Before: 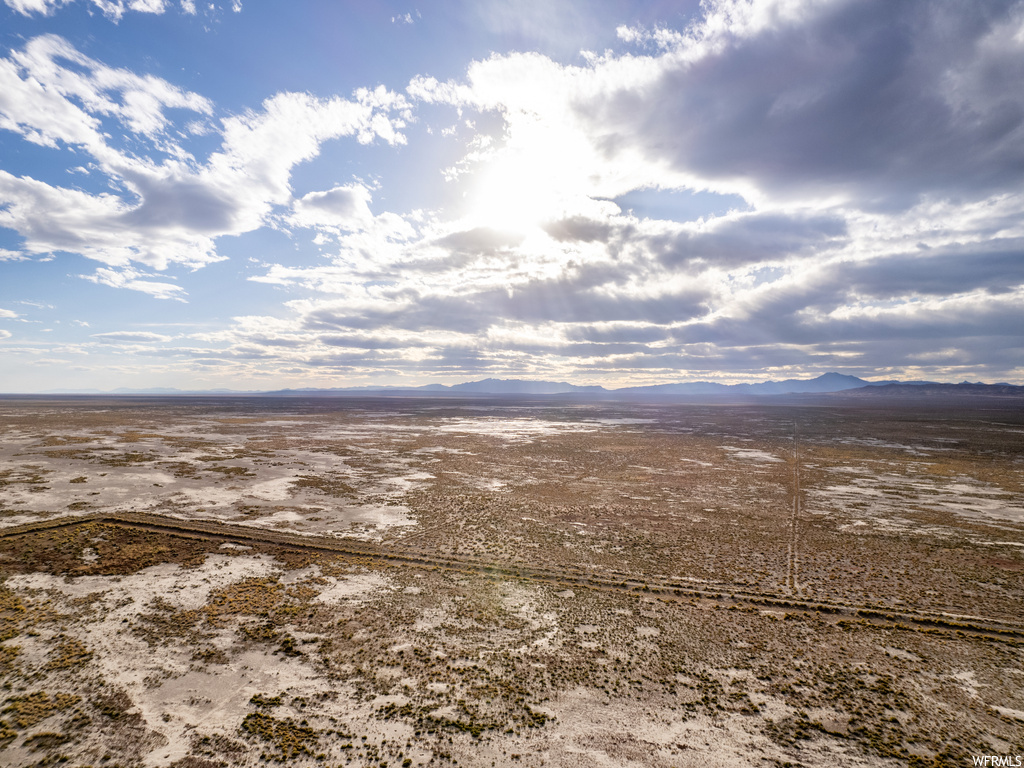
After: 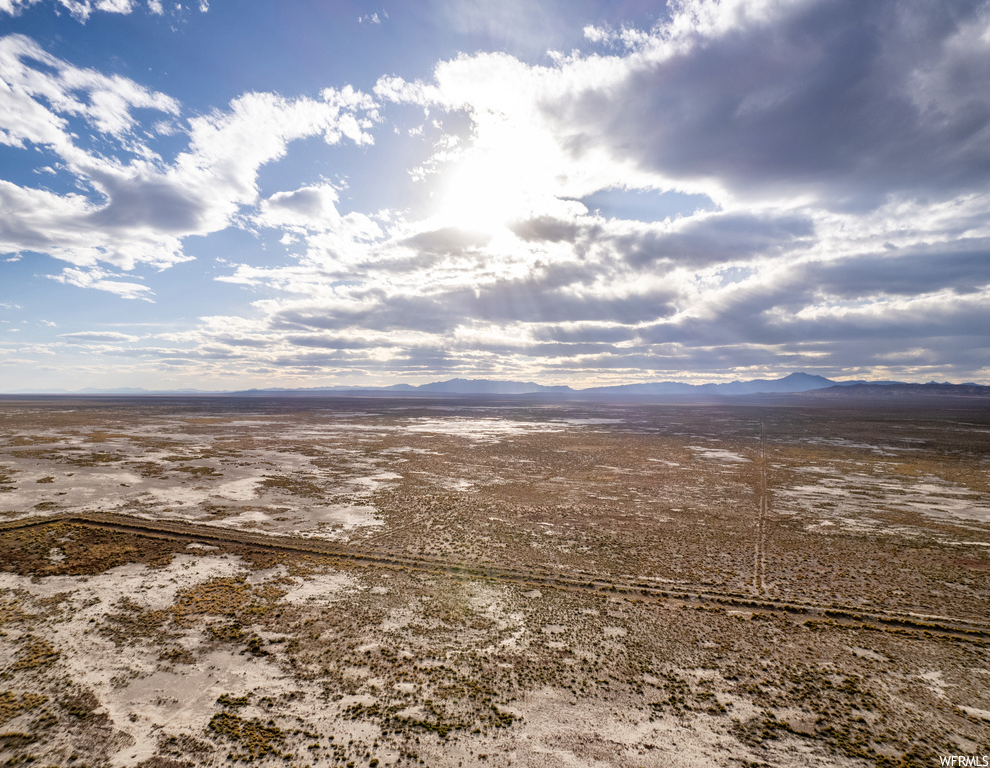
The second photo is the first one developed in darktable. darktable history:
shadows and highlights: radius 337.17, shadows 29.01, soften with gaussian
crop and rotate: left 3.238%
